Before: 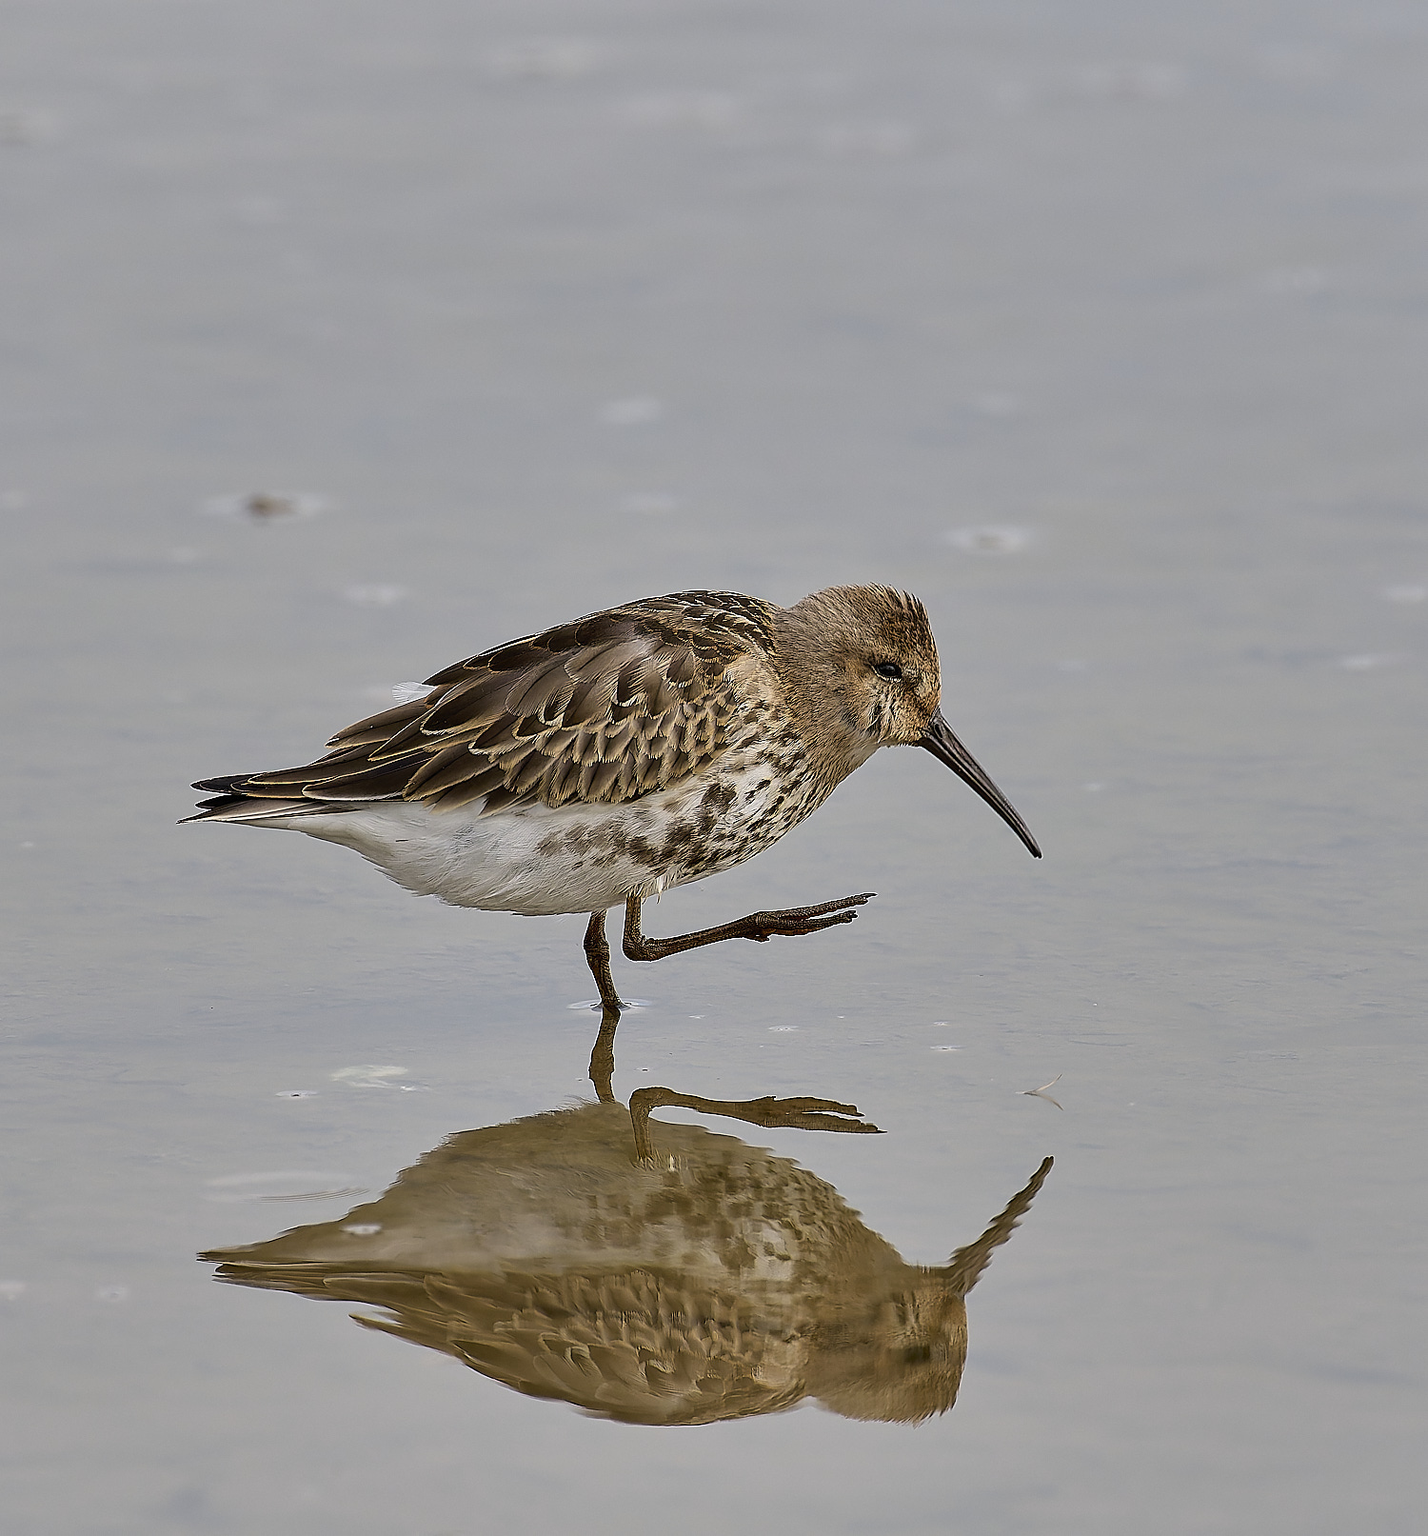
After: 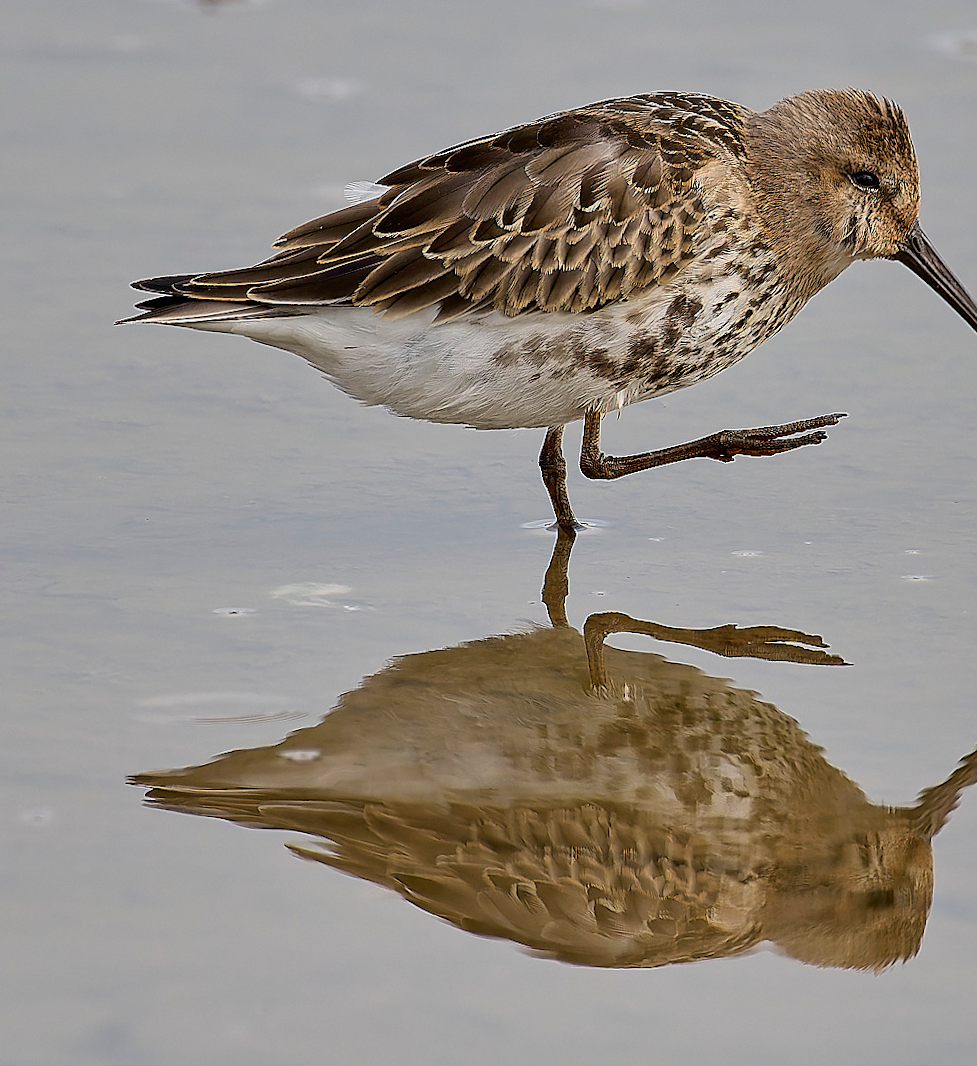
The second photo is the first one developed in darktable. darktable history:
crop and rotate: angle -1.22°, left 3.656%, top 32.37%, right 29.724%
